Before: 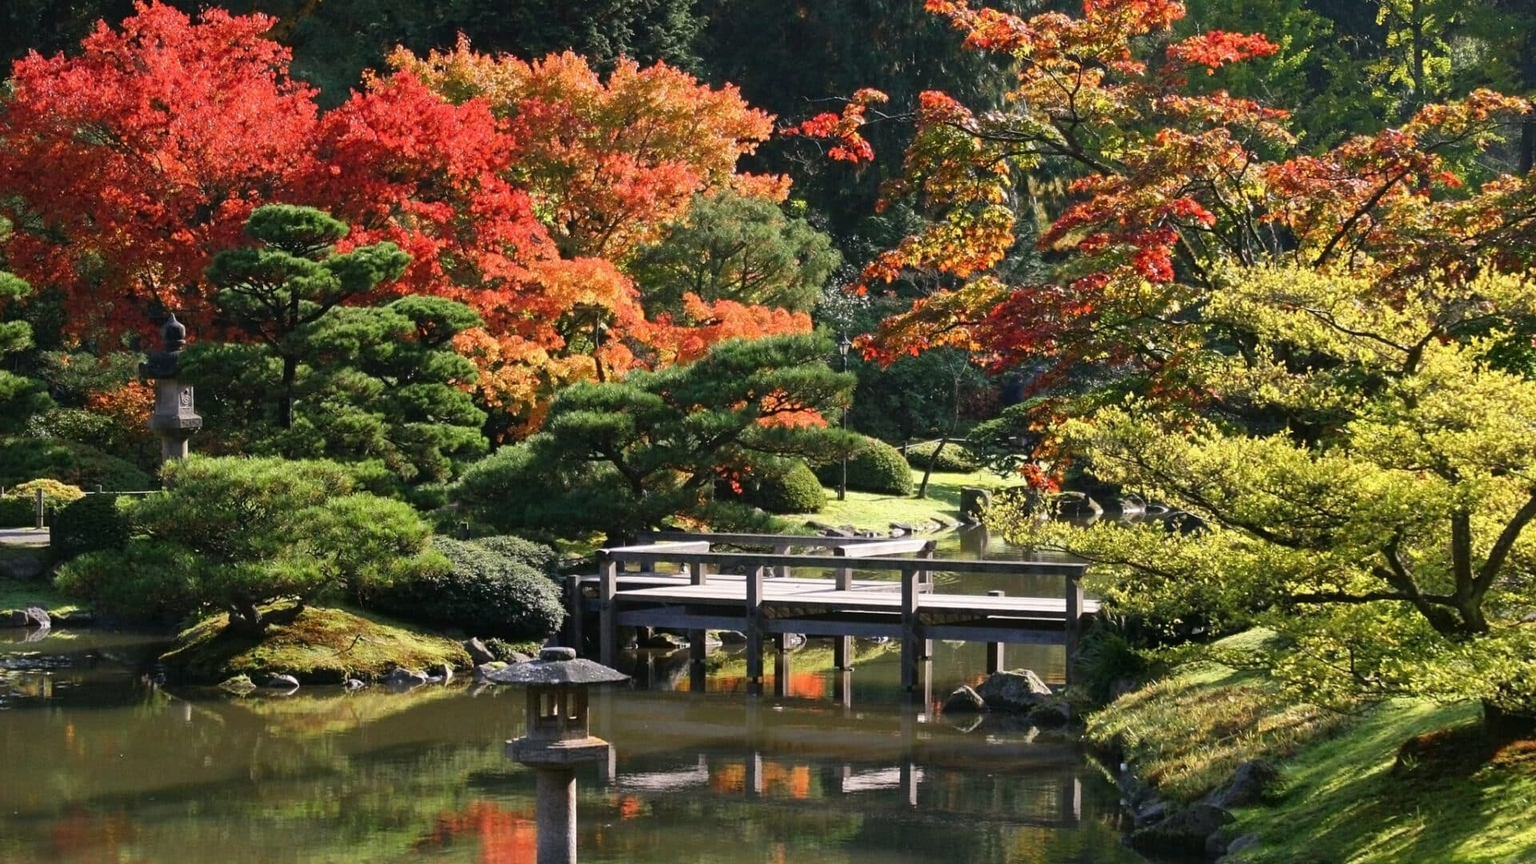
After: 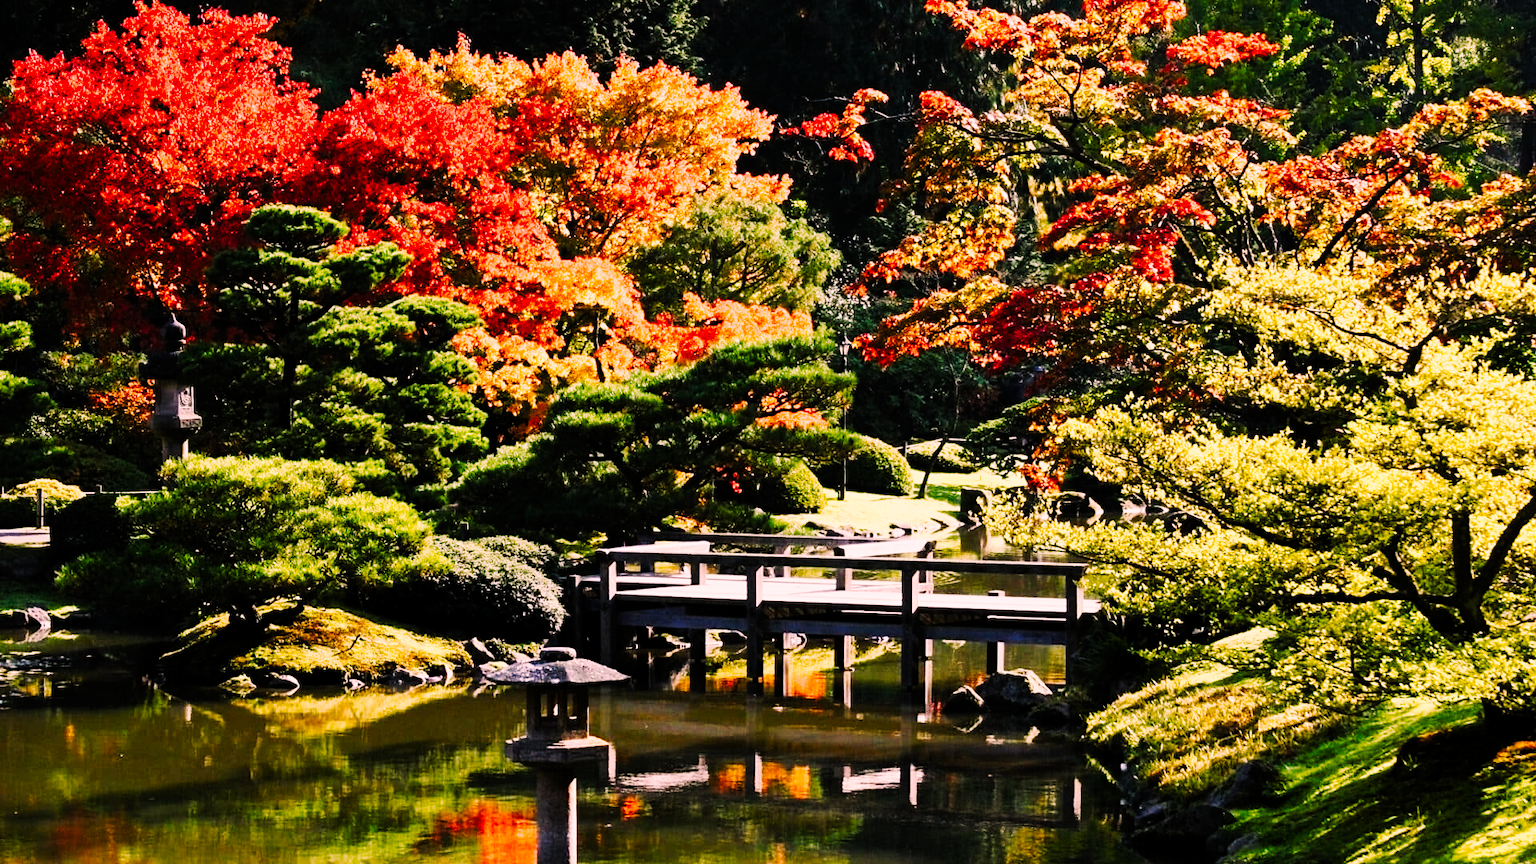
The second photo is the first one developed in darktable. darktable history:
color balance rgb: perceptual saturation grading › global saturation 34.606%, perceptual saturation grading › highlights -29.838%, perceptual saturation grading › shadows 34.895%
color correction: highlights a* 14.73, highlights b* 4.83
filmic rgb: black relative exposure -8.74 EV, white relative exposure 2.71 EV, target black luminance 0%, hardness 6.27, latitude 77.21%, contrast 1.328, shadows ↔ highlights balance -0.348%
tone curve: curves: ch0 [(0, 0) (0.003, 0.005) (0.011, 0.011) (0.025, 0.02) (0.044, 0.03) (0.069, 0.041) (0.1, 0.062) (0.136, 0.089) (0.177, 0.135) (0.224, 0.189) (0.277, 0.259) (0.335, 0.373) (0.399, 0.499) (0.468, 0.622) (0.543, 0.724) (0.623, 0.807) (0.709, 0.868) (0.801, 0.916) (0.898, 0.964) (1, 1)], preserve colors none
